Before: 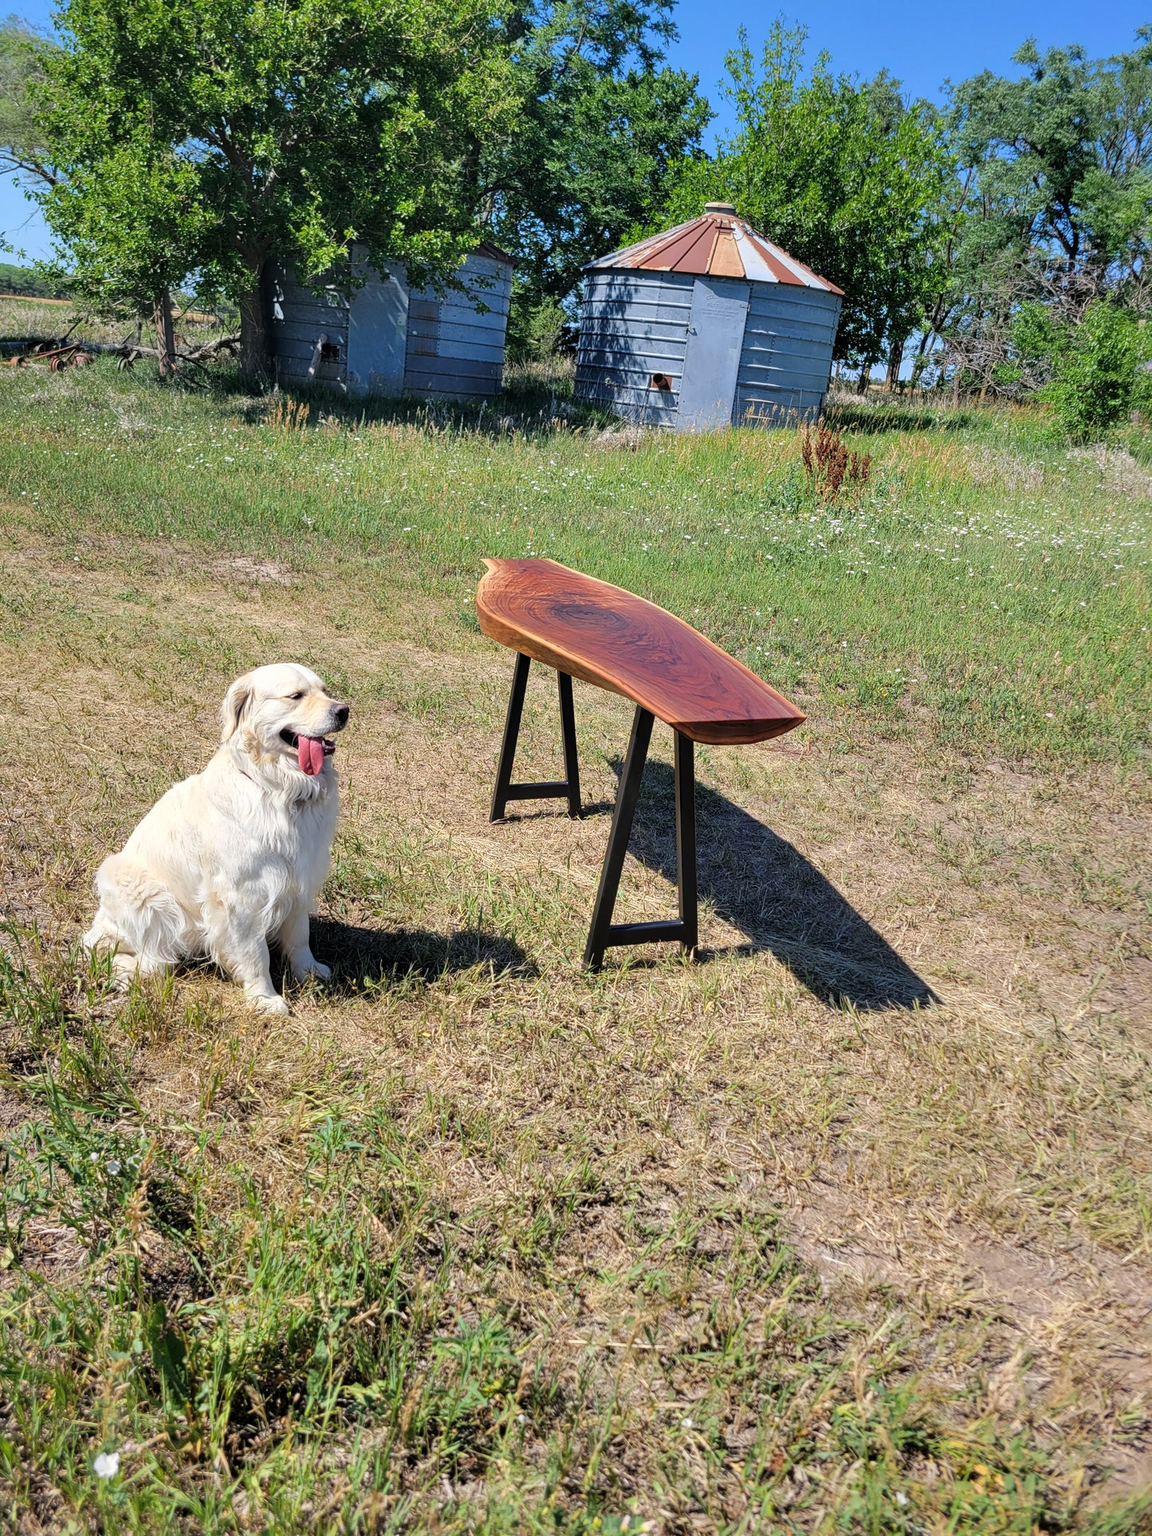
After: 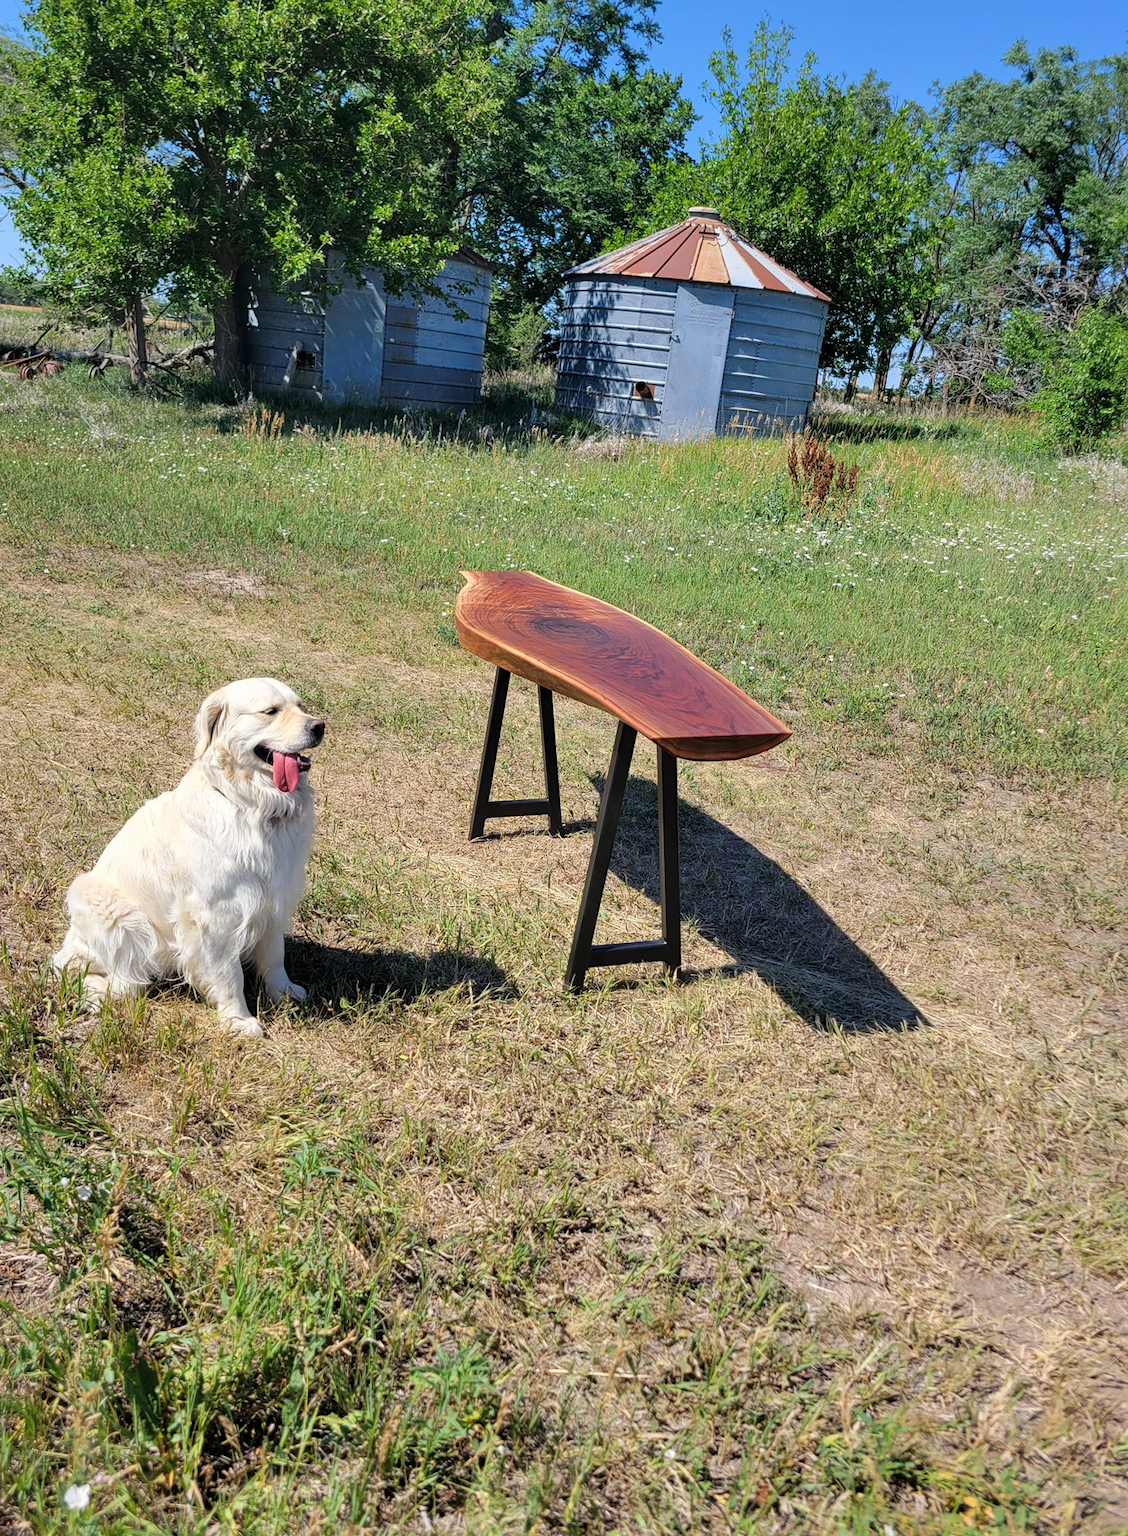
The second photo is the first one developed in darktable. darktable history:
crop and rotate: left 2.732%, right 1.323%, bottom 2.092%
